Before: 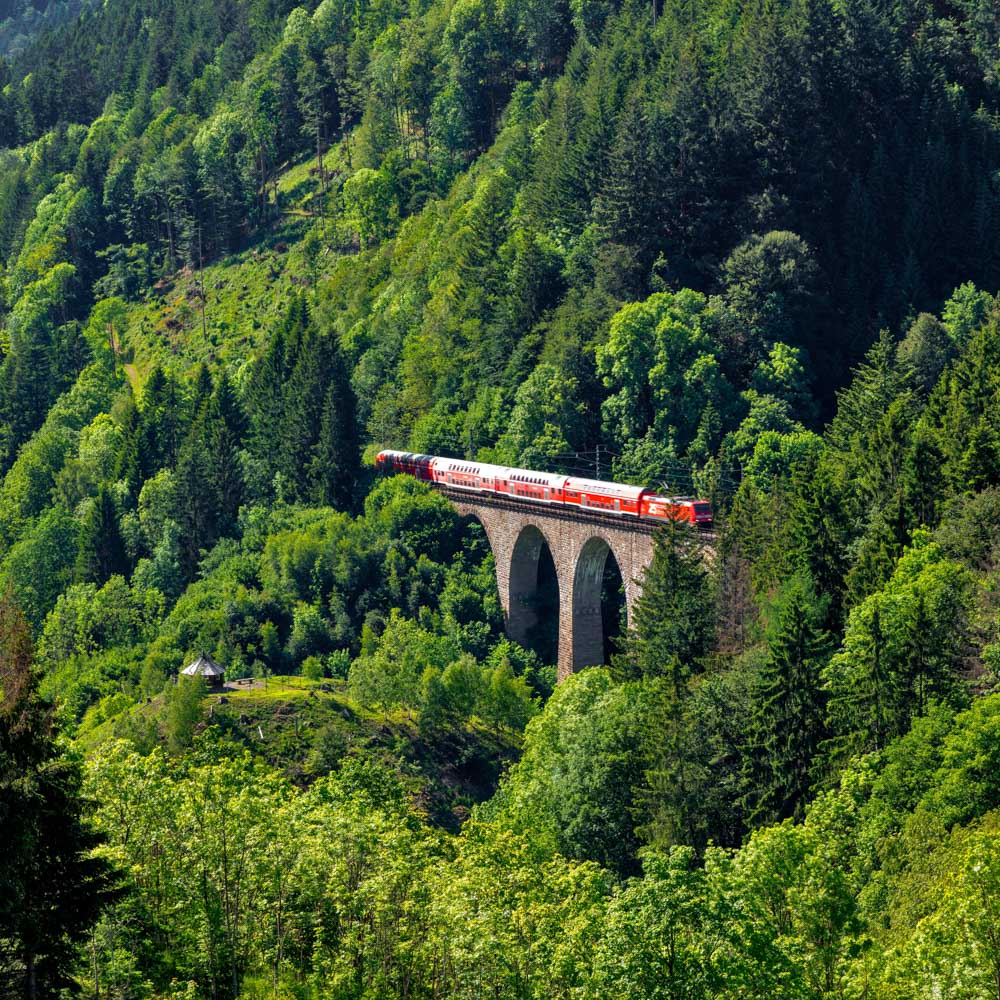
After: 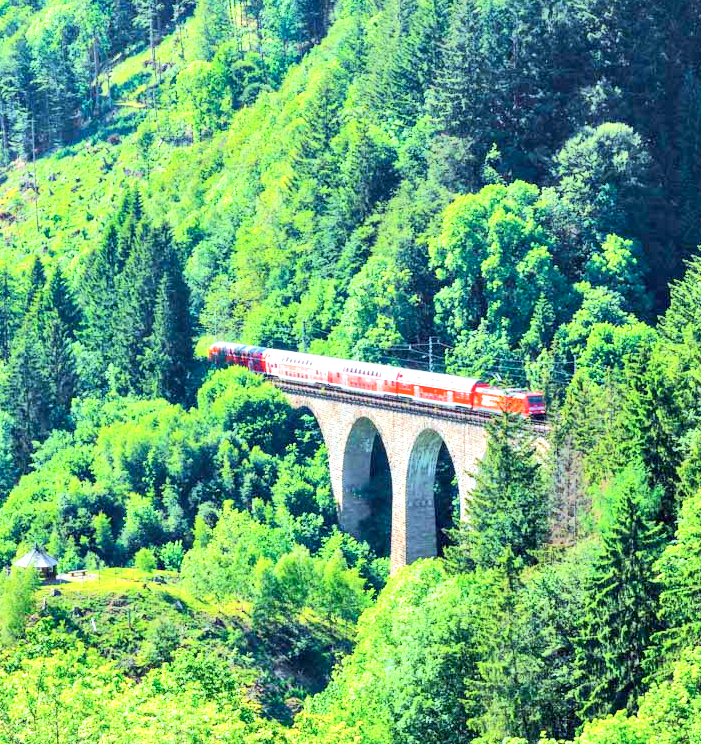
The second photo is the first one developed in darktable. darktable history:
exposure: exposure 0.603 EV, compensate highlight preservation false
color correction: highlights a* -10.3, highlights b* -10.31
crop and rotate: left 16.759%, top 10.896%, right 13.059%, bottom 14.605%
tone equalizer: -8 EV 2 EV, -7 EV 2 EV, -6 EV 1.97 EV, -5 EV 2 EV, -4 EV 1.98 EV, -3 EV 1.48 EV, -2 EV 0.986 EV, -1 EV 0.506 EV, edges refinement/feathering 500, mask exposure compensation -1.57 EV, preserve details no
